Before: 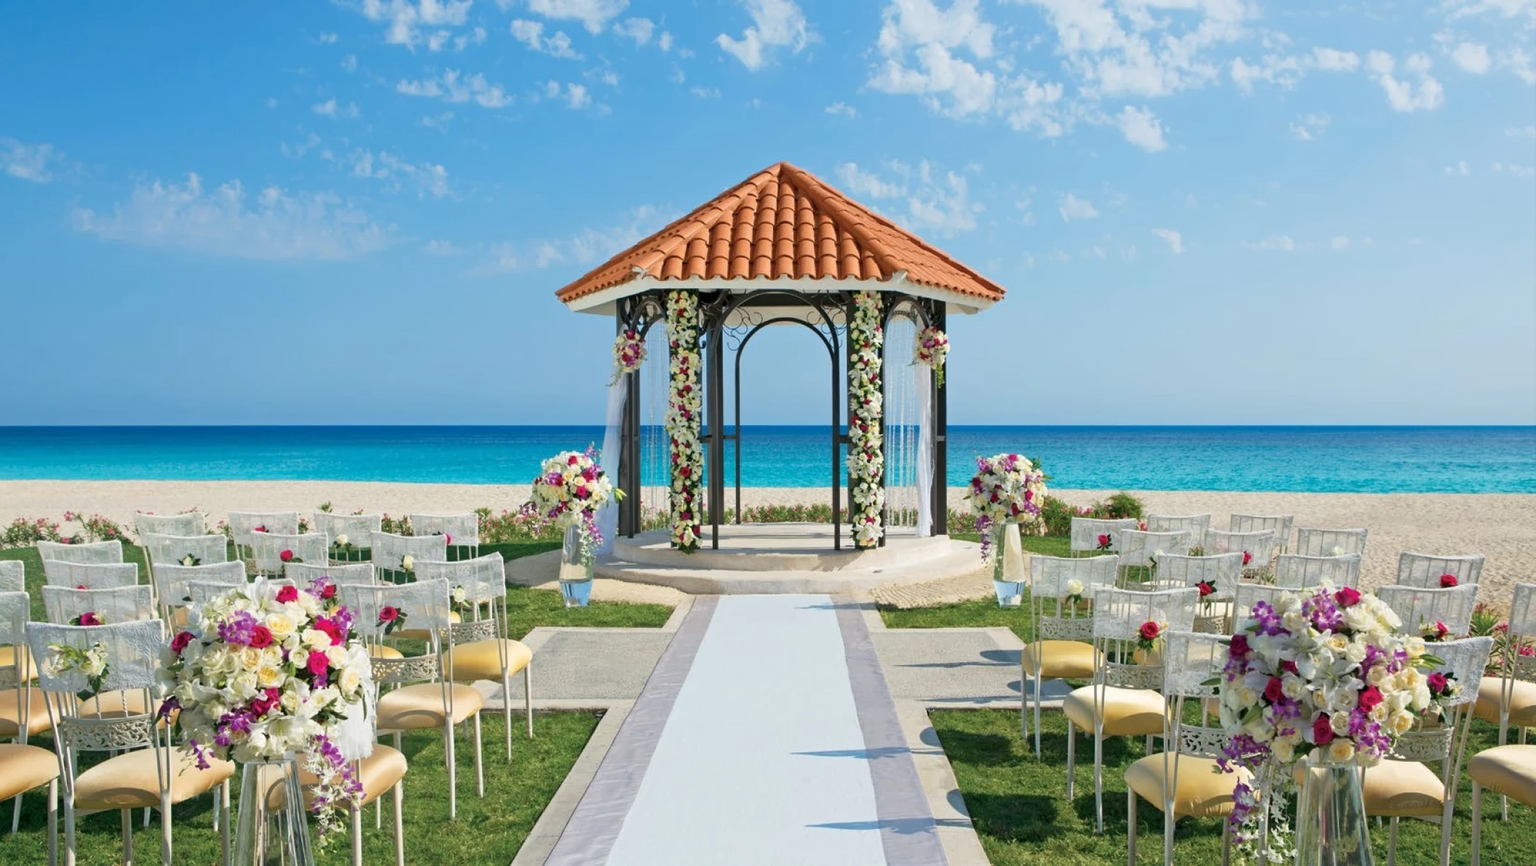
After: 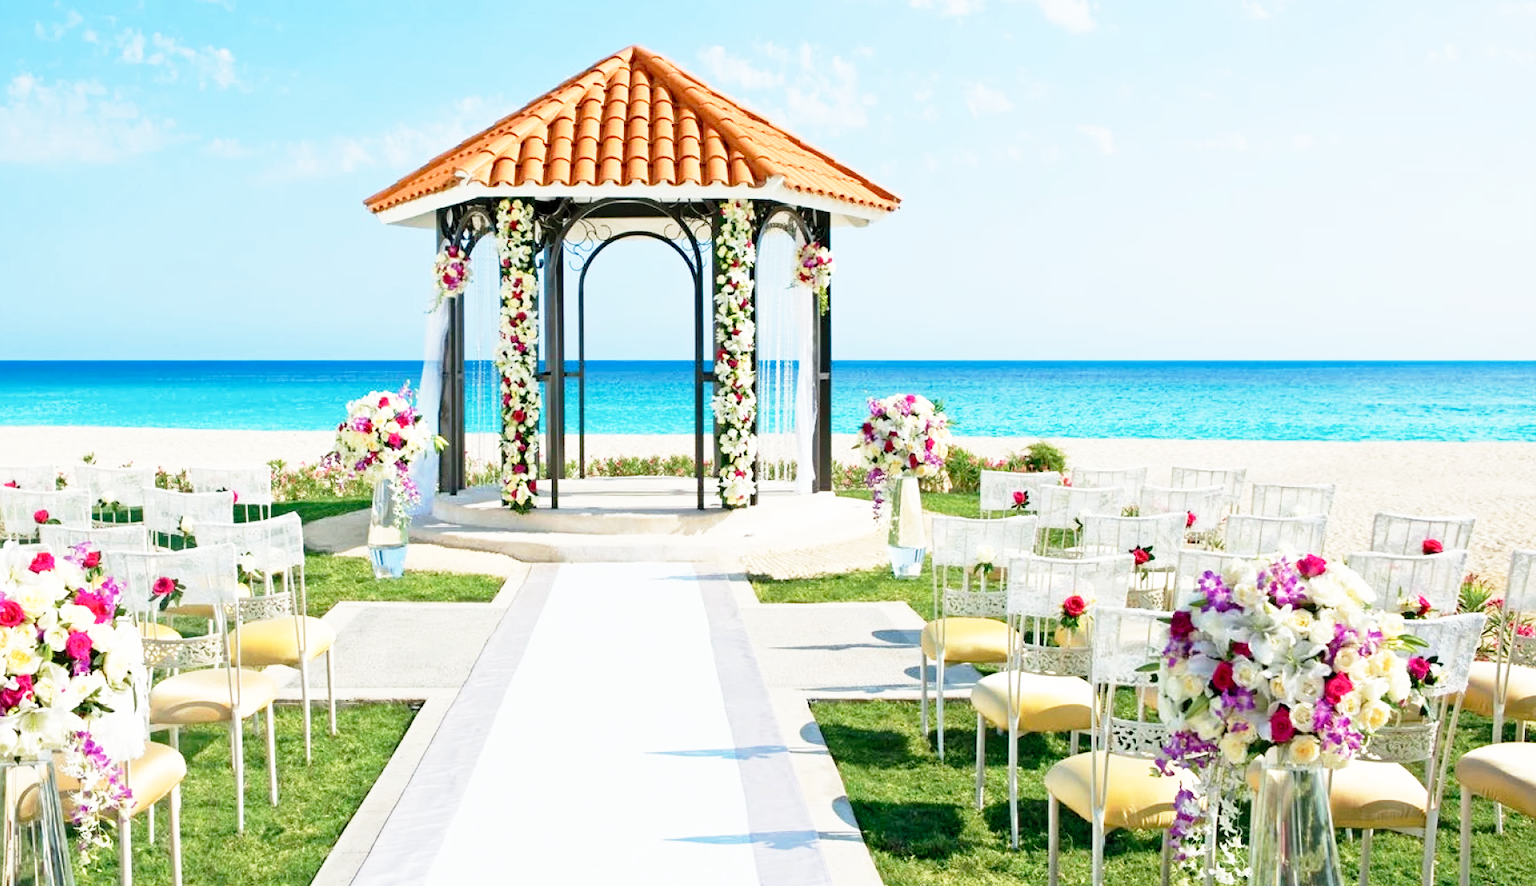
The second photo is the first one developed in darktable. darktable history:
base curve: curves: ch0 [(0, 0) (0.012, 0.01) (0.073, 0.168) (0.31, 0.711) (0.645, 0.957) (1, 1)], preserve colors none
crop: left 16.41%, top 14.409%
